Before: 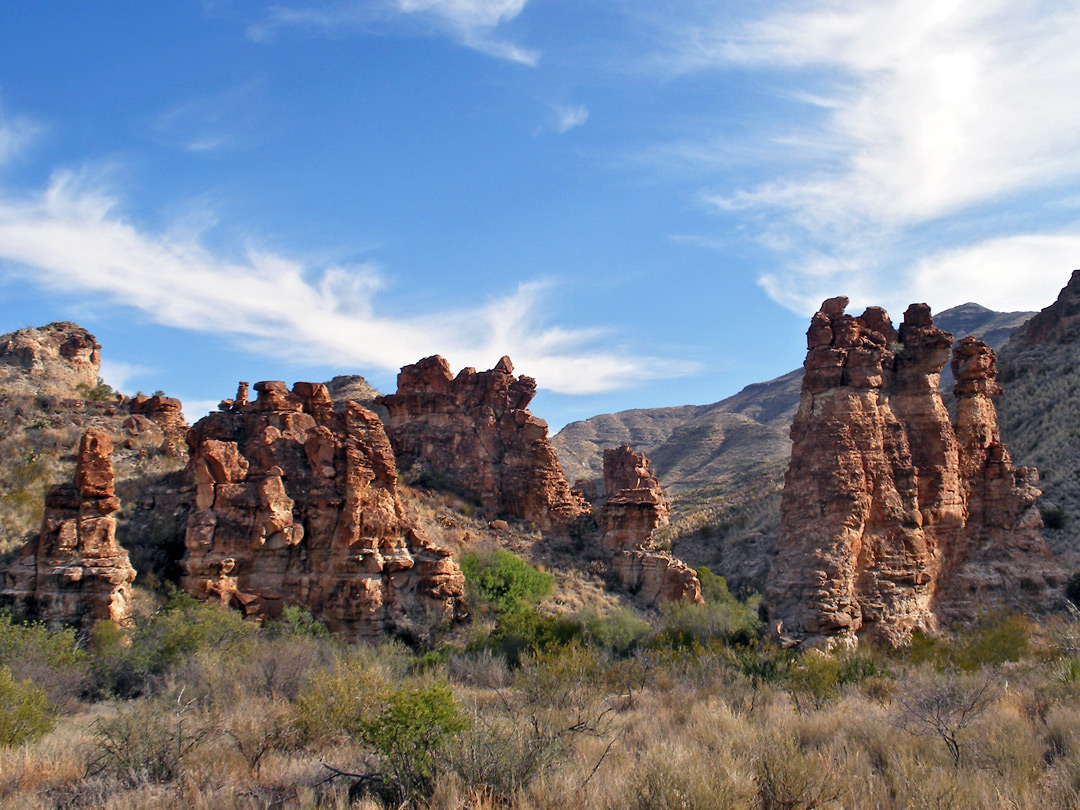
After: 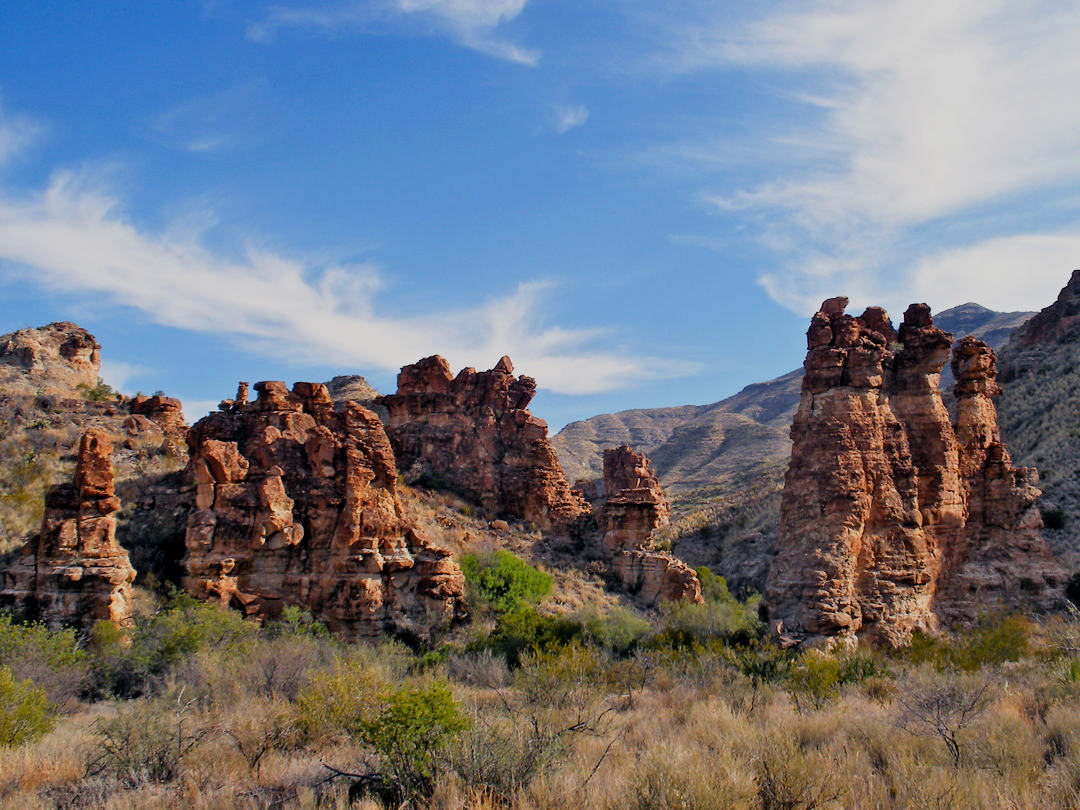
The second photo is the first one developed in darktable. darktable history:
filmic rgb: black relative exposure -7.65 EV, white relative exposure 4.56 EV, hardness 3.61, contrast 1
color balance rgb: linear chroma grading › global chroma 14.776%, perceptual saturation grading › global saturation 0.016%, global vibrance 20%
